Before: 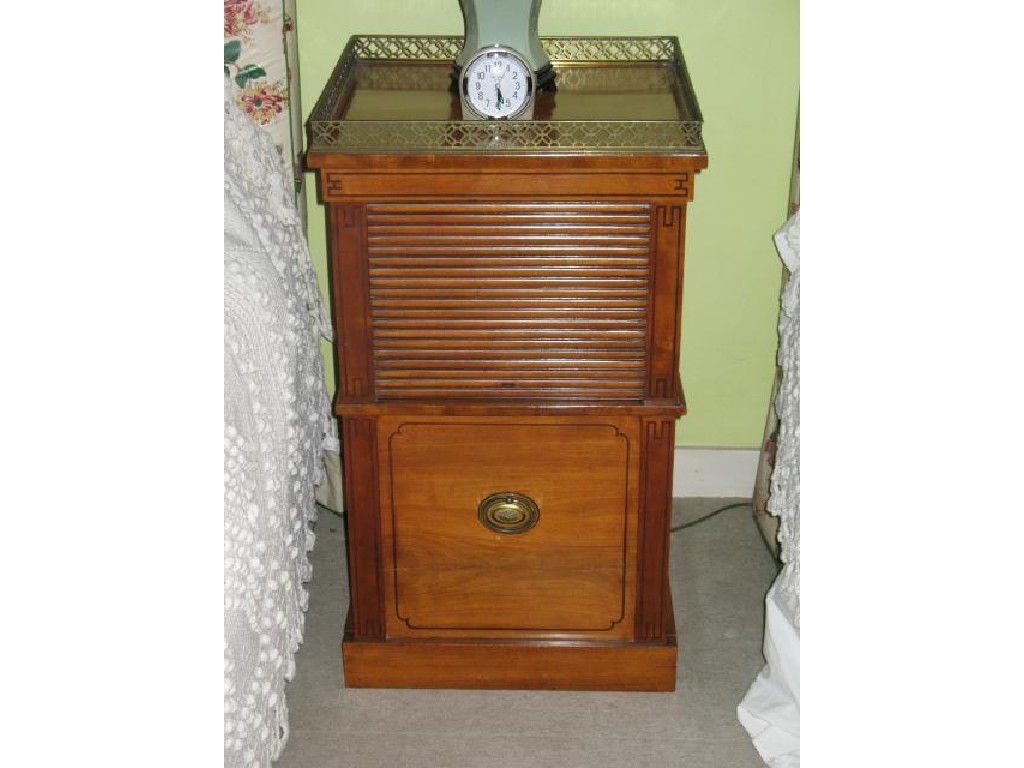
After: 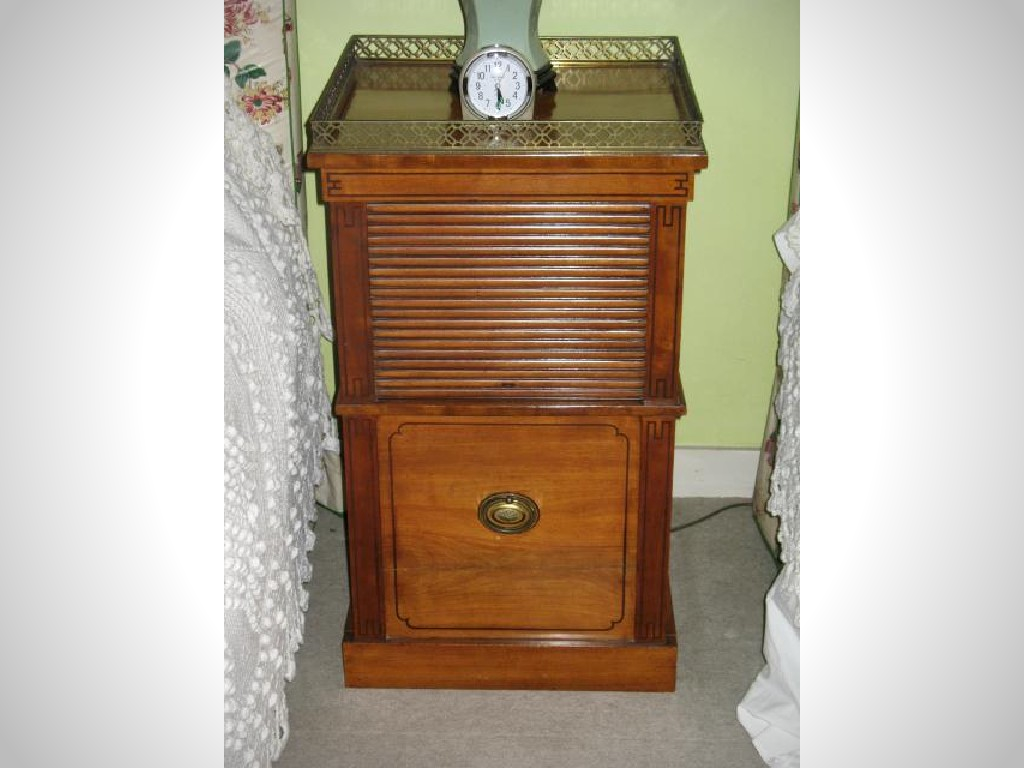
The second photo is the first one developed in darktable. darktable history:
local contrast: mode bilateral grid, contrast 20, coarseness 51, detail 119%, midtone range 0.2
vignetting: fall-off start 71.55%
